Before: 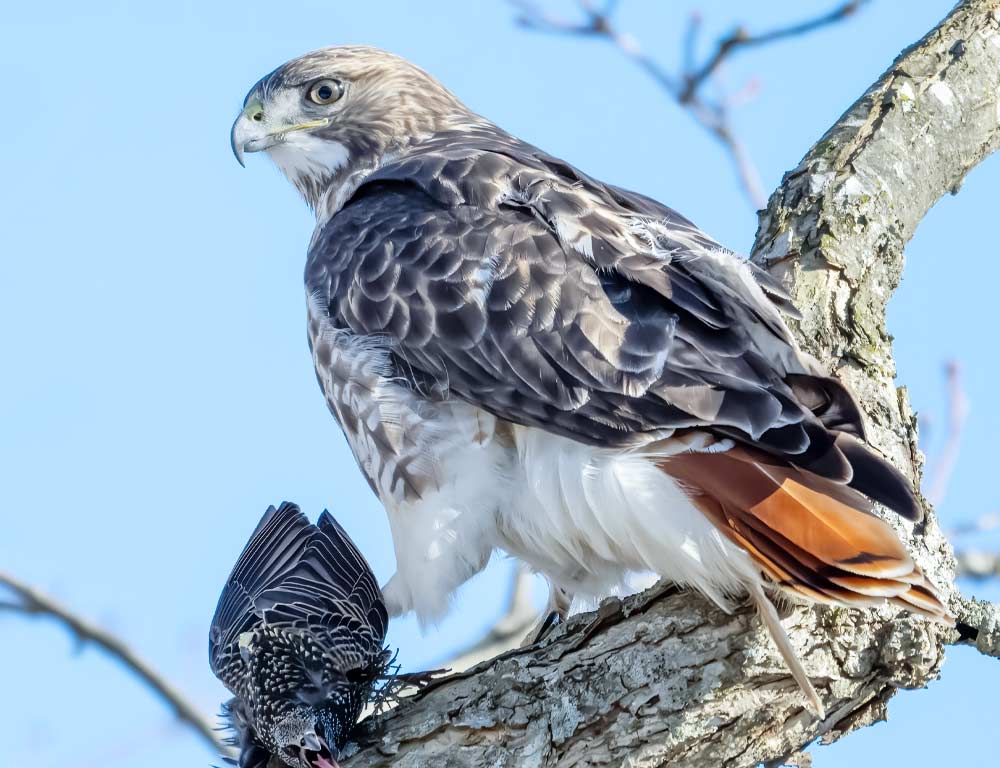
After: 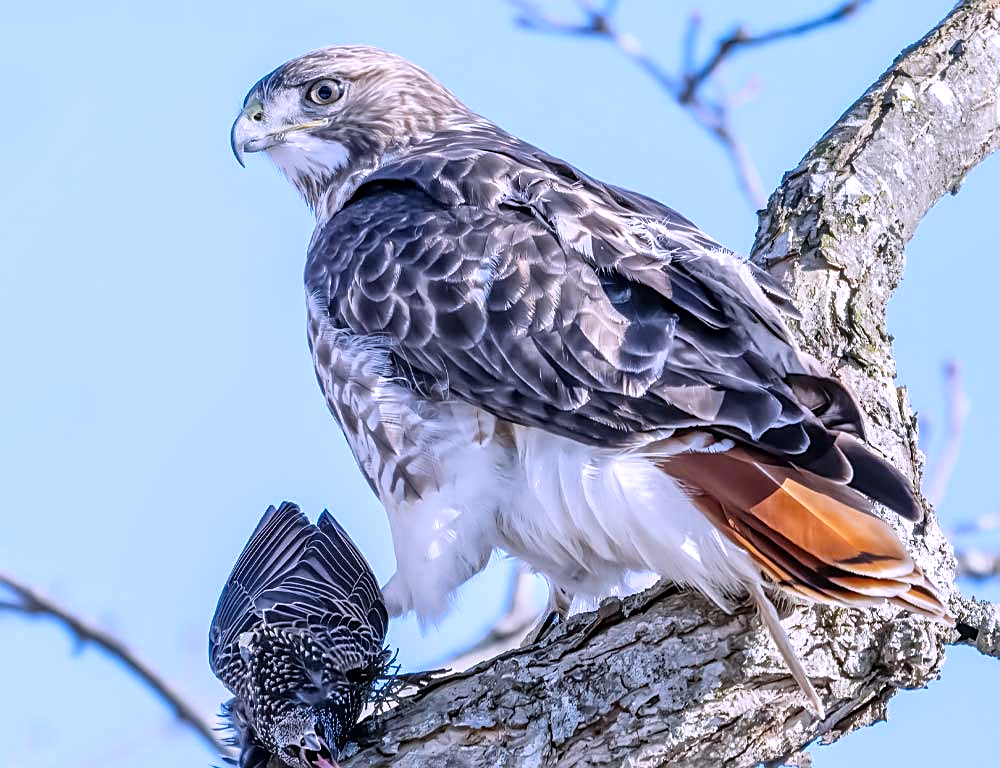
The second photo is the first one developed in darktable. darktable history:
local contrast: on, module defaults
sharpen: on, module defaults
white balance: red 1.042, blue 1.17
